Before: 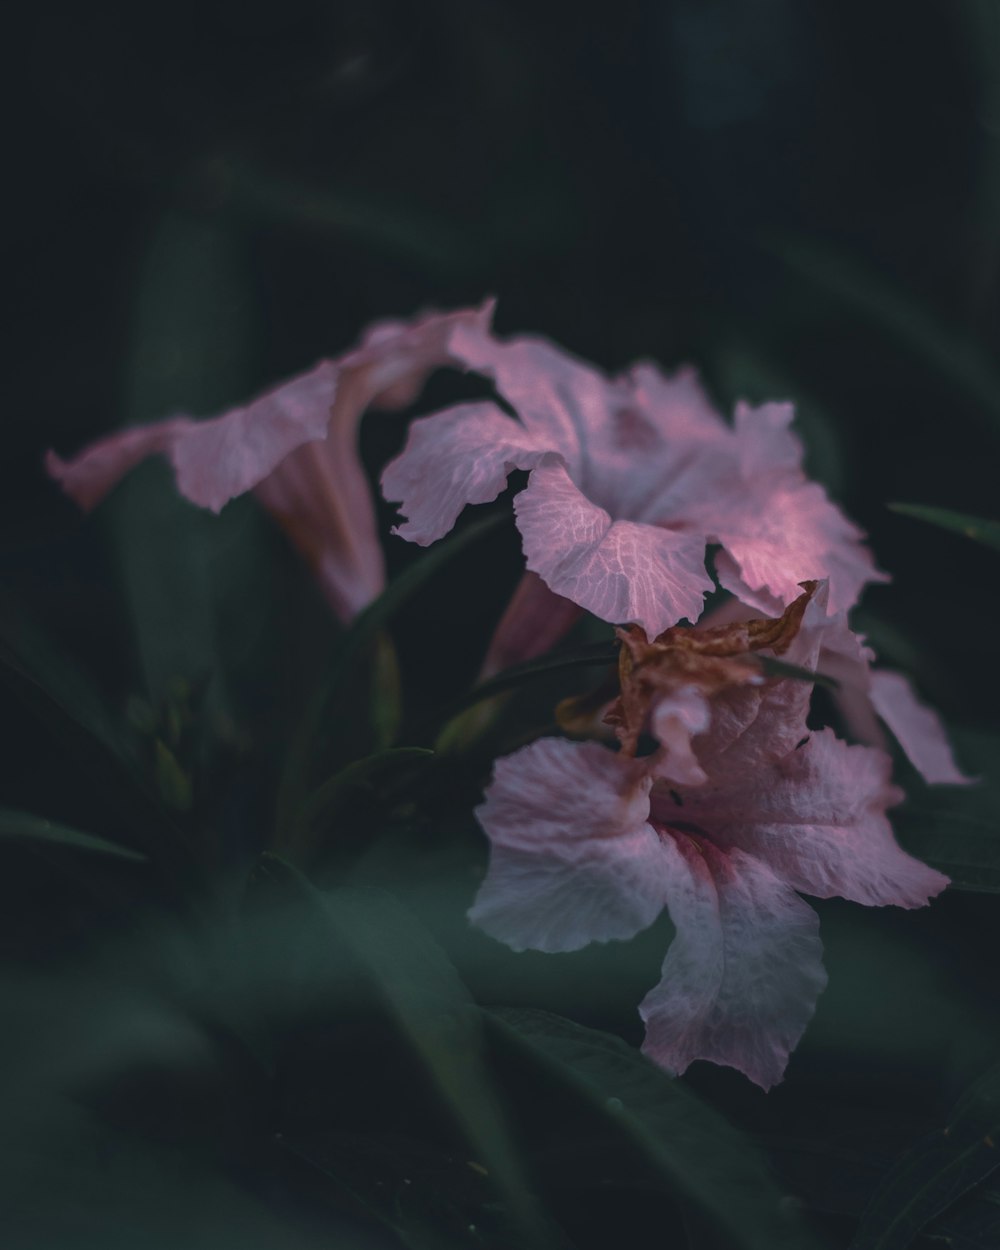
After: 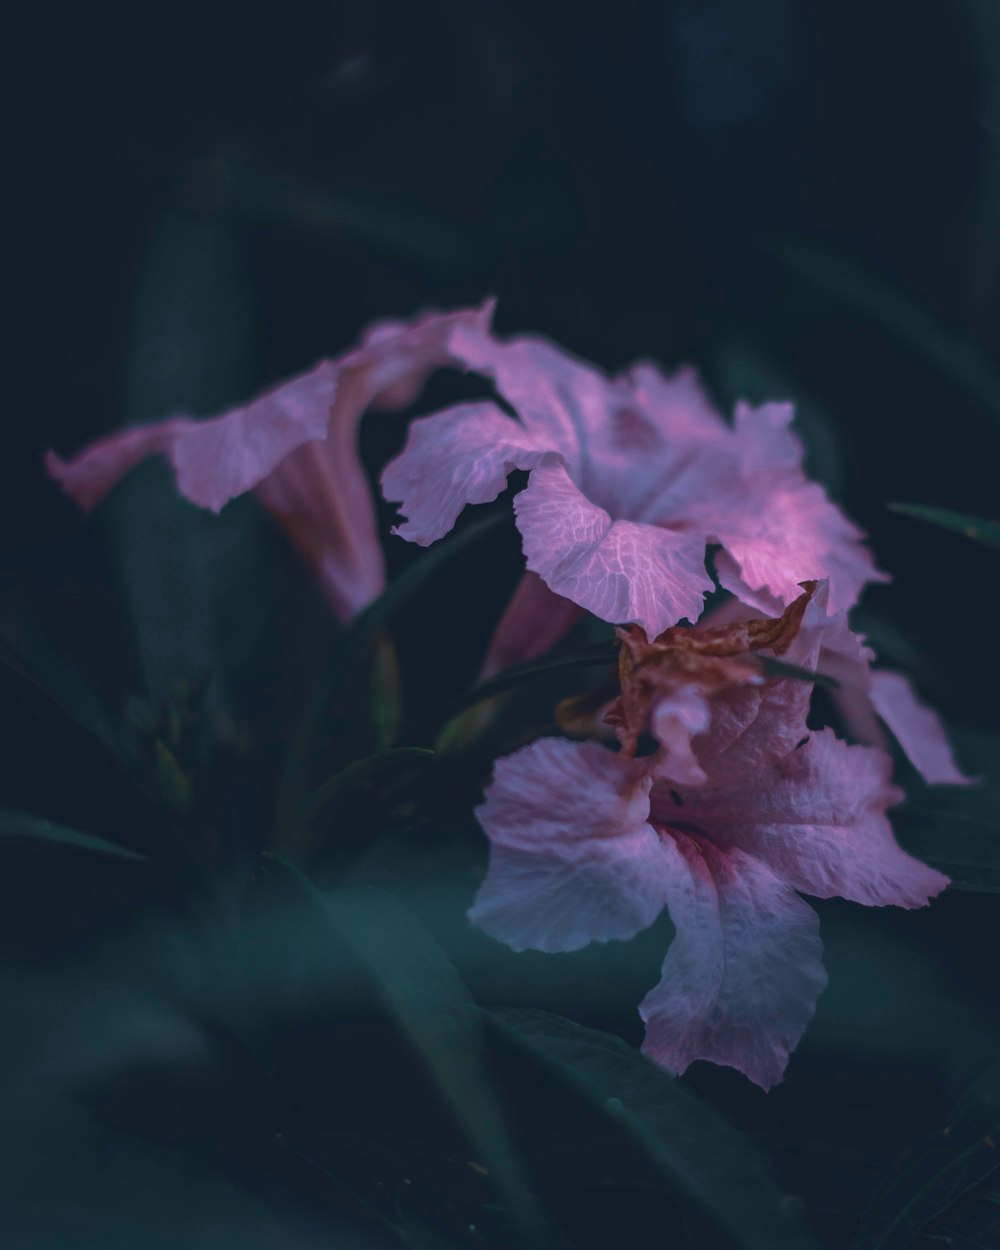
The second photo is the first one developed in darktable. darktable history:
color calibration: illuminant as shot in camera, x 0.377, y 0.393, temperature 4166.15 K
